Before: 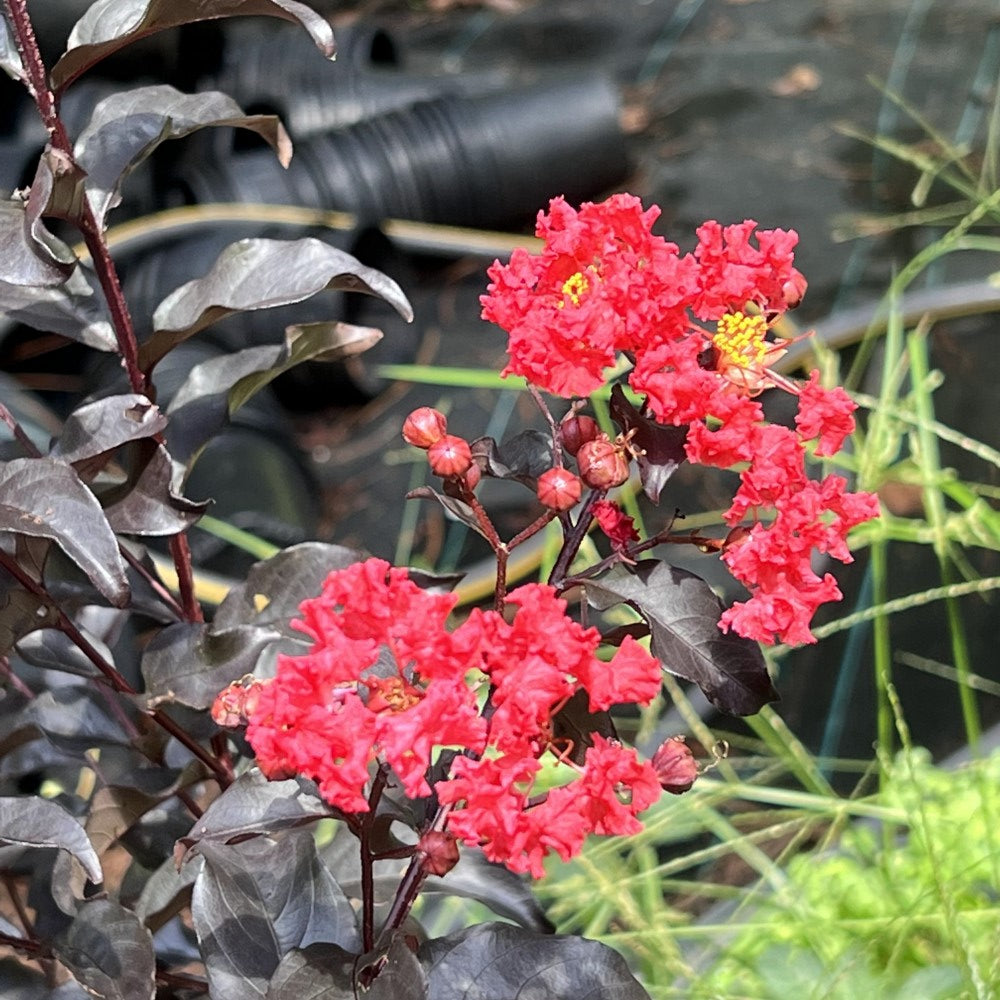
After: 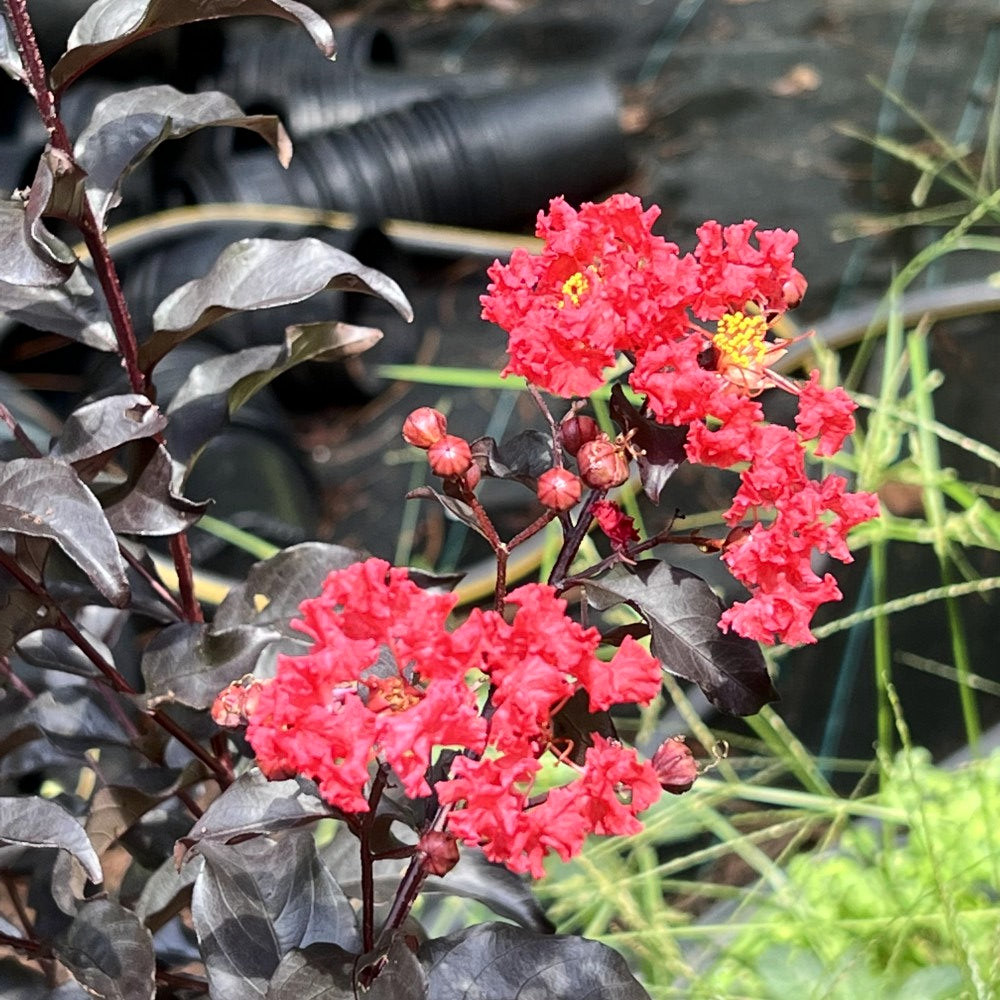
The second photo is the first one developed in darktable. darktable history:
contrast brightness saturation: contrast 0.135
